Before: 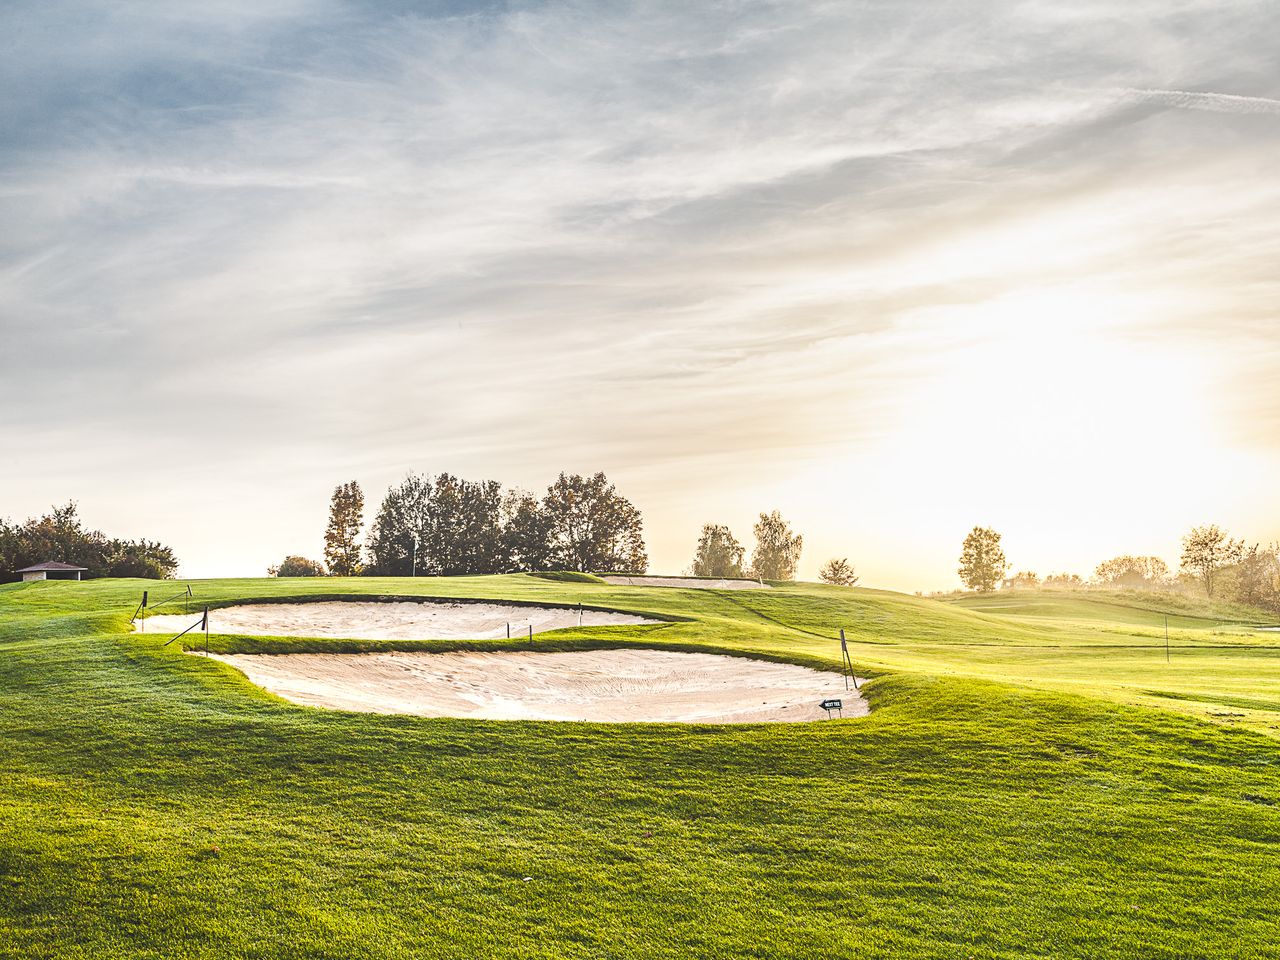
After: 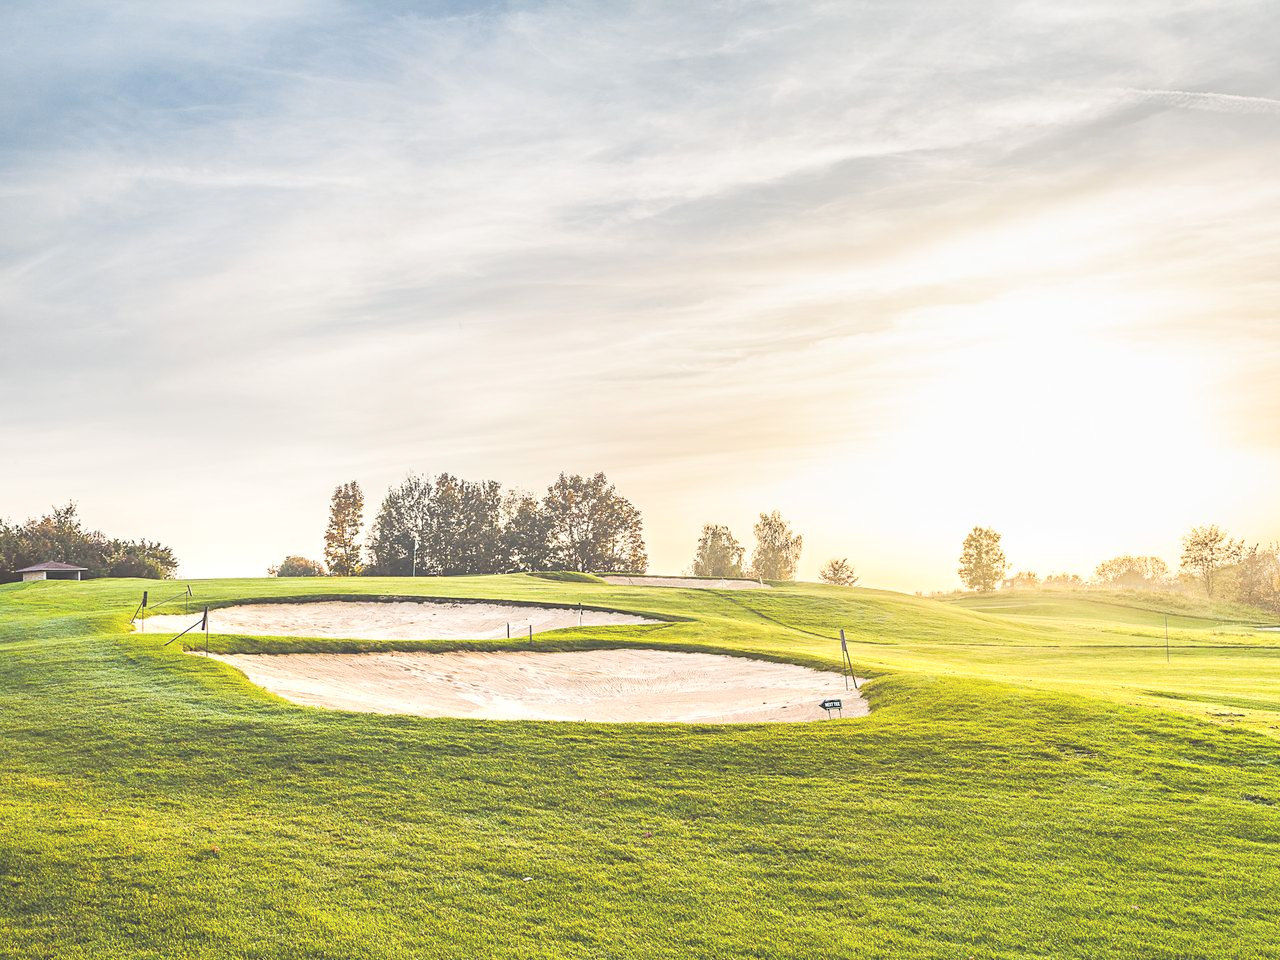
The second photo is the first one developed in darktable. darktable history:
contrast brightness saturation: brightness 0.27
